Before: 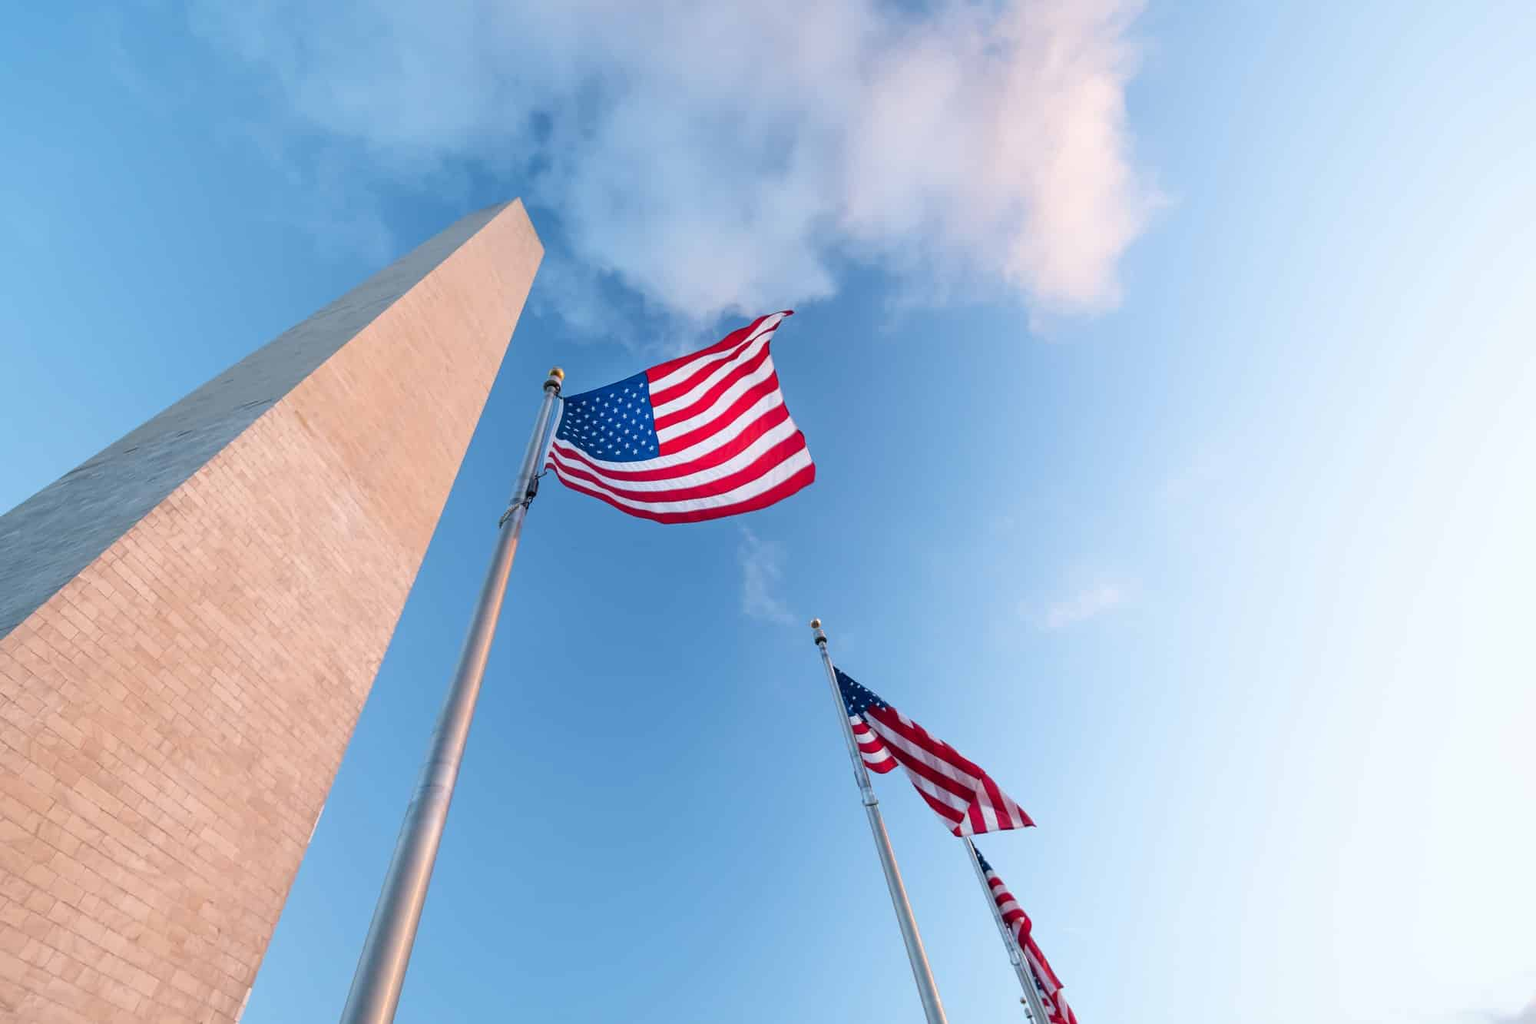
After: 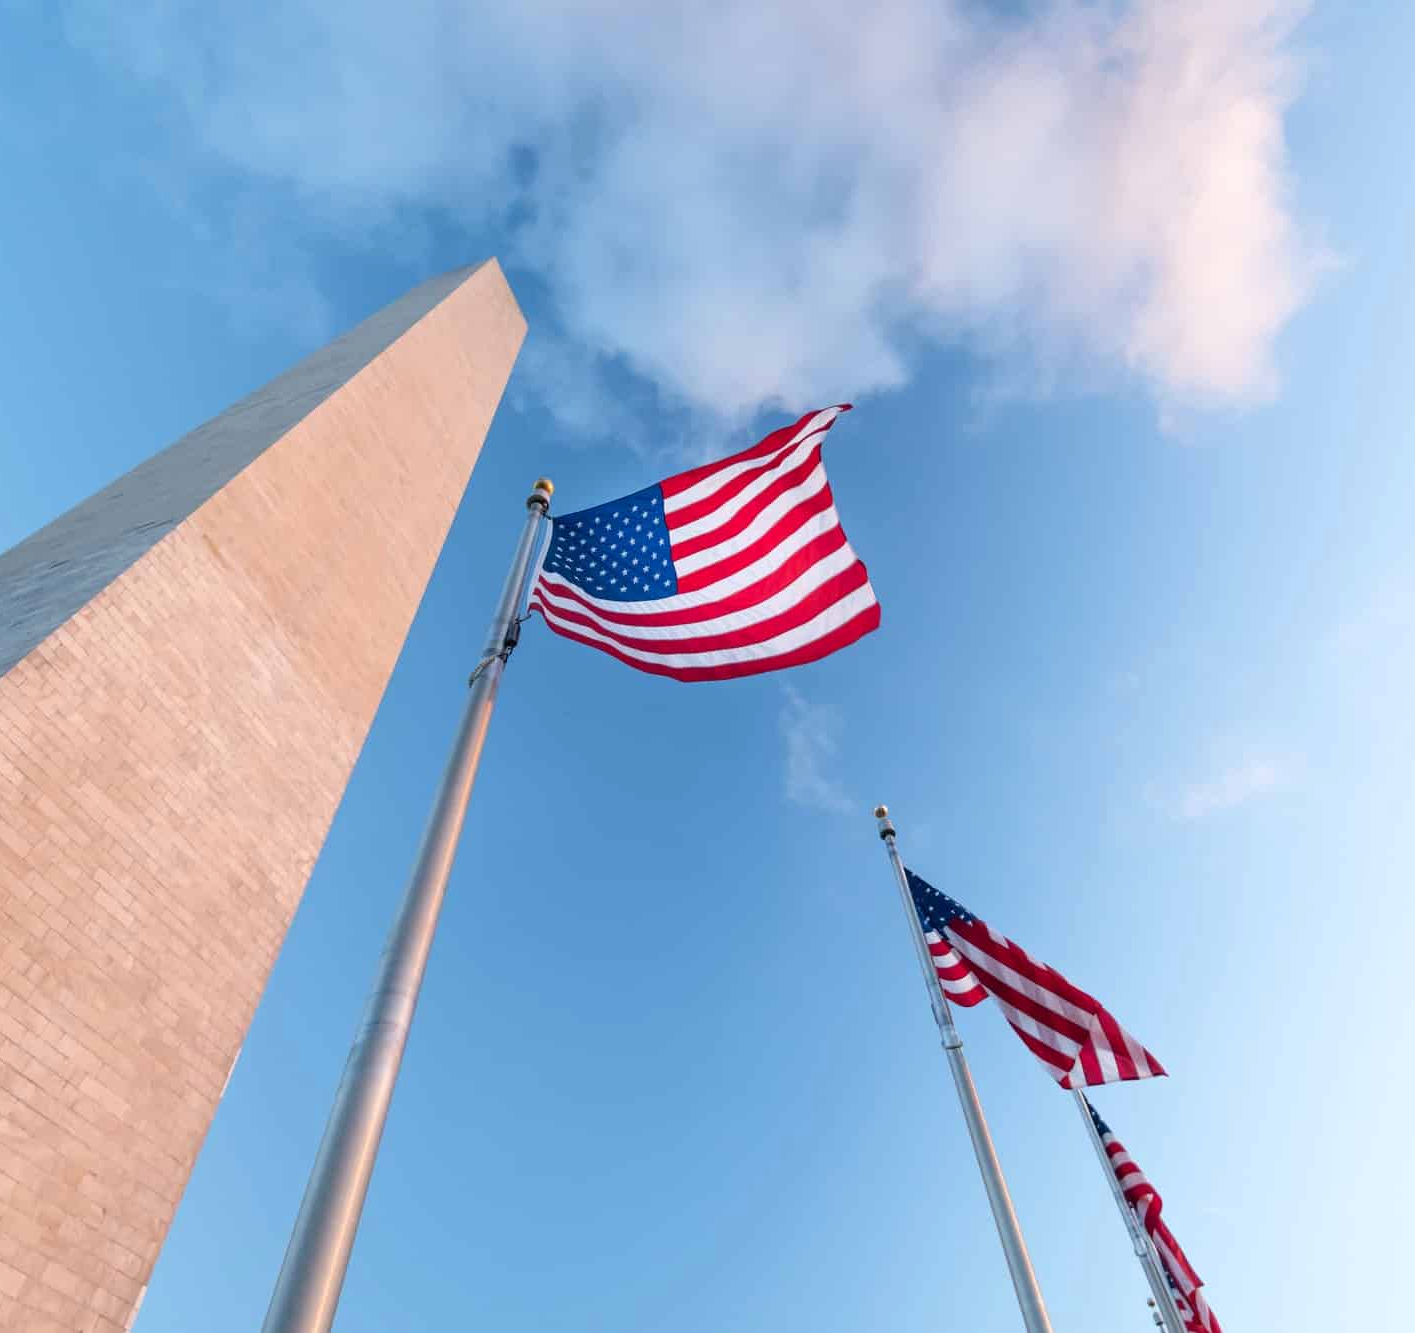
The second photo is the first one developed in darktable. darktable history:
crop and rotate: left 9.061%, right 20.142%
levels: levels [0, 0.492, 0.984]
